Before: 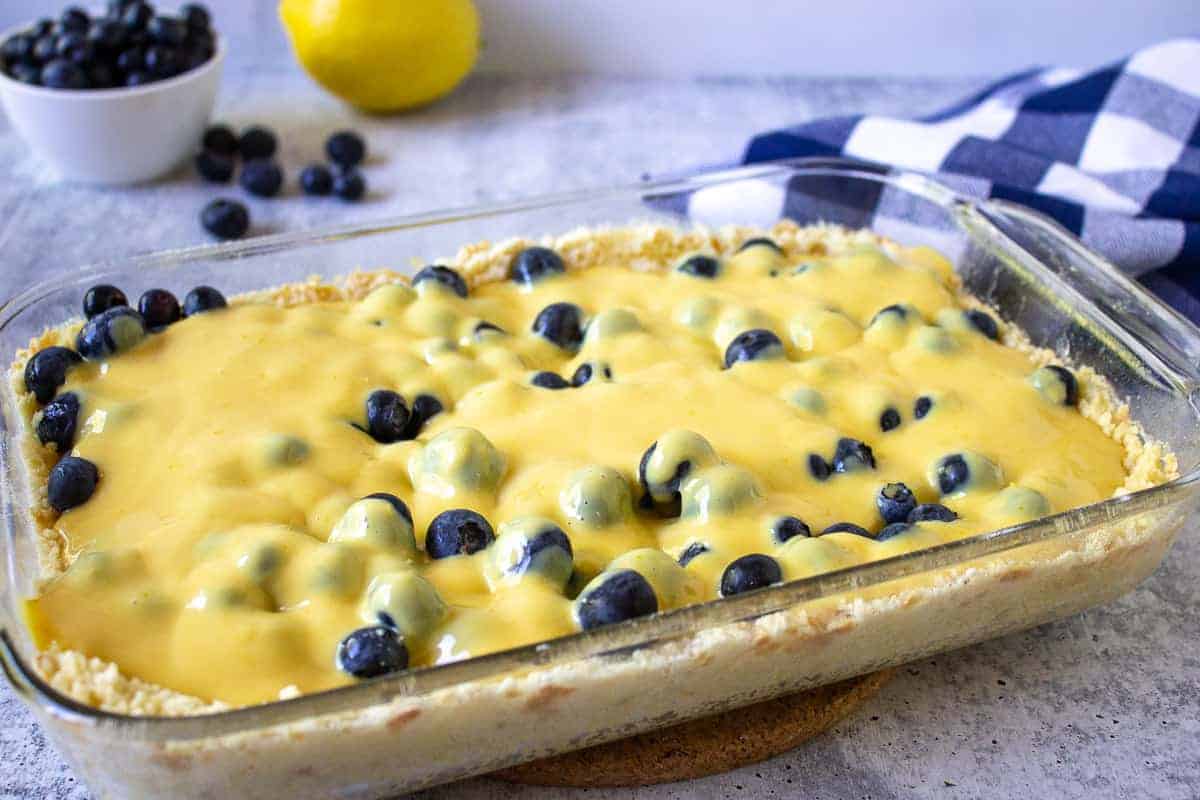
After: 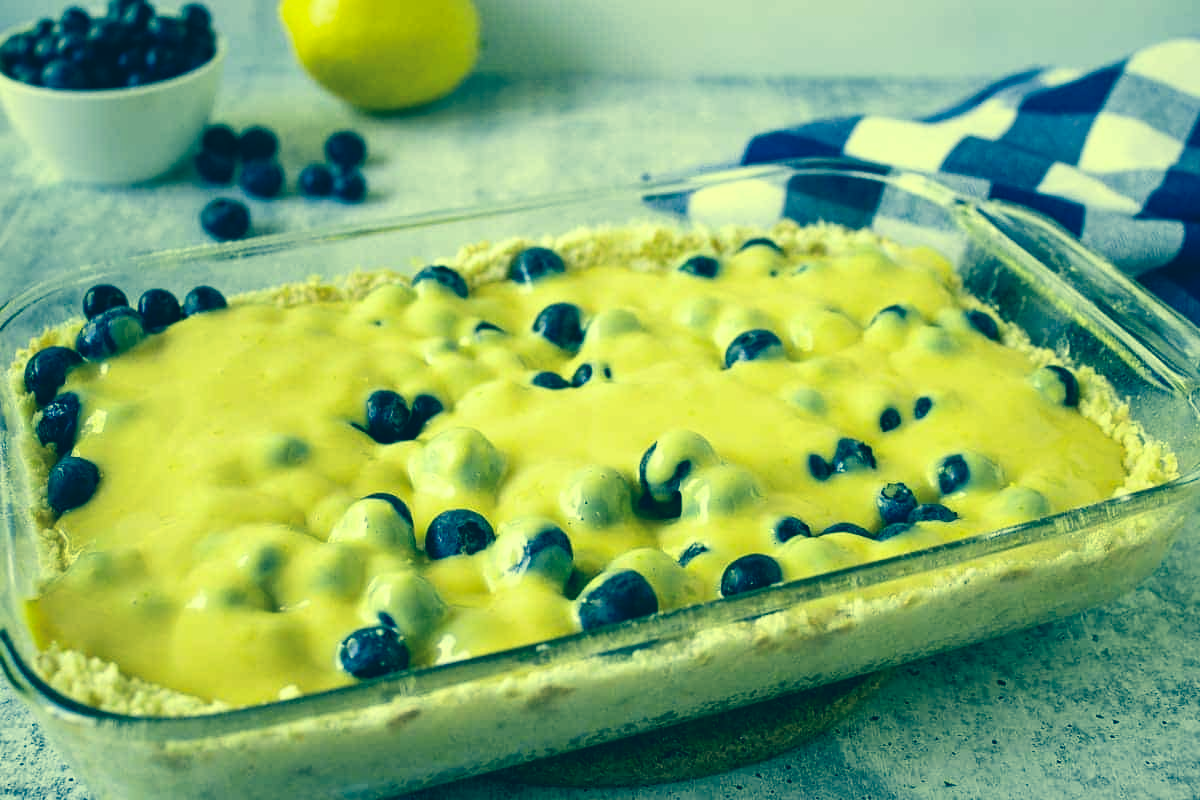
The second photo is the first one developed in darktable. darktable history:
color correction: highlights a* -15.83, highlights b* 39.88, shadows a* -39.96, shadows b* -25.71
contrast brightness saturation: contrast 0.102, saturation -0.282
